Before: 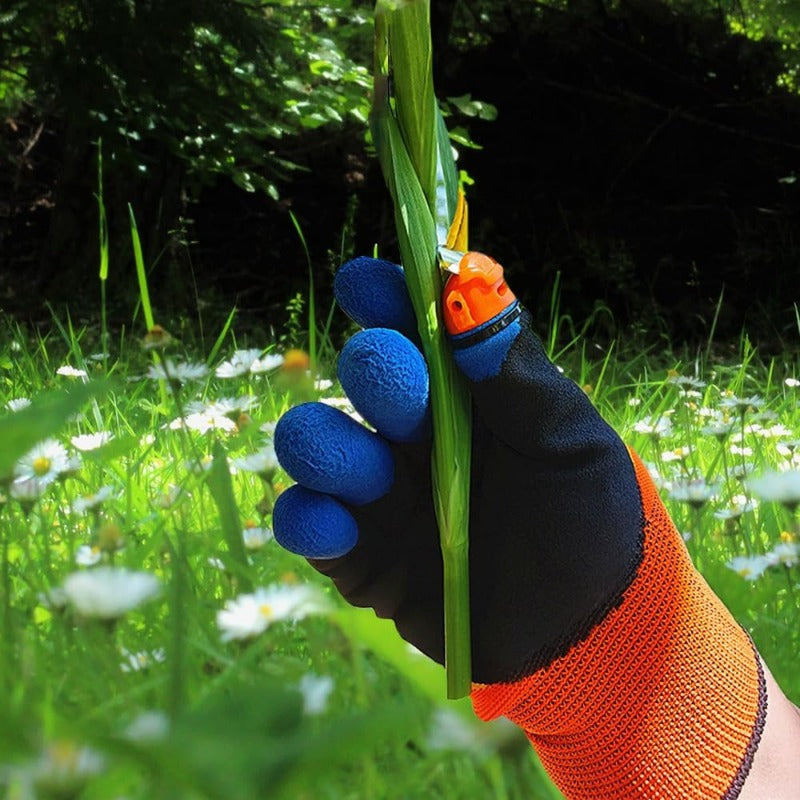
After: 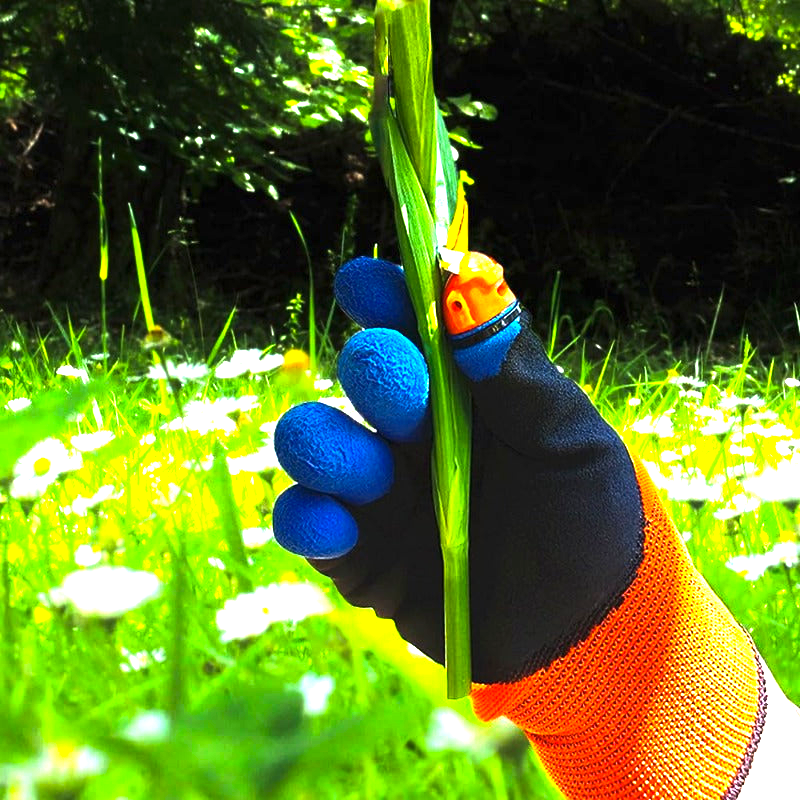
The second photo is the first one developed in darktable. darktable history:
color balance rgb: linear chroma grading › global chroma 15.656%, perceptual saturation grading › global saturation -11.562%, perceptual brilliance grading › global brilliance 30.504%, perceptual brilliance grading › highlights 49.858%, perceptual brilliance grading › mid-tones 49.948%, perceptual brilliance grading › shadows -21.471%, contrast -9.639%
